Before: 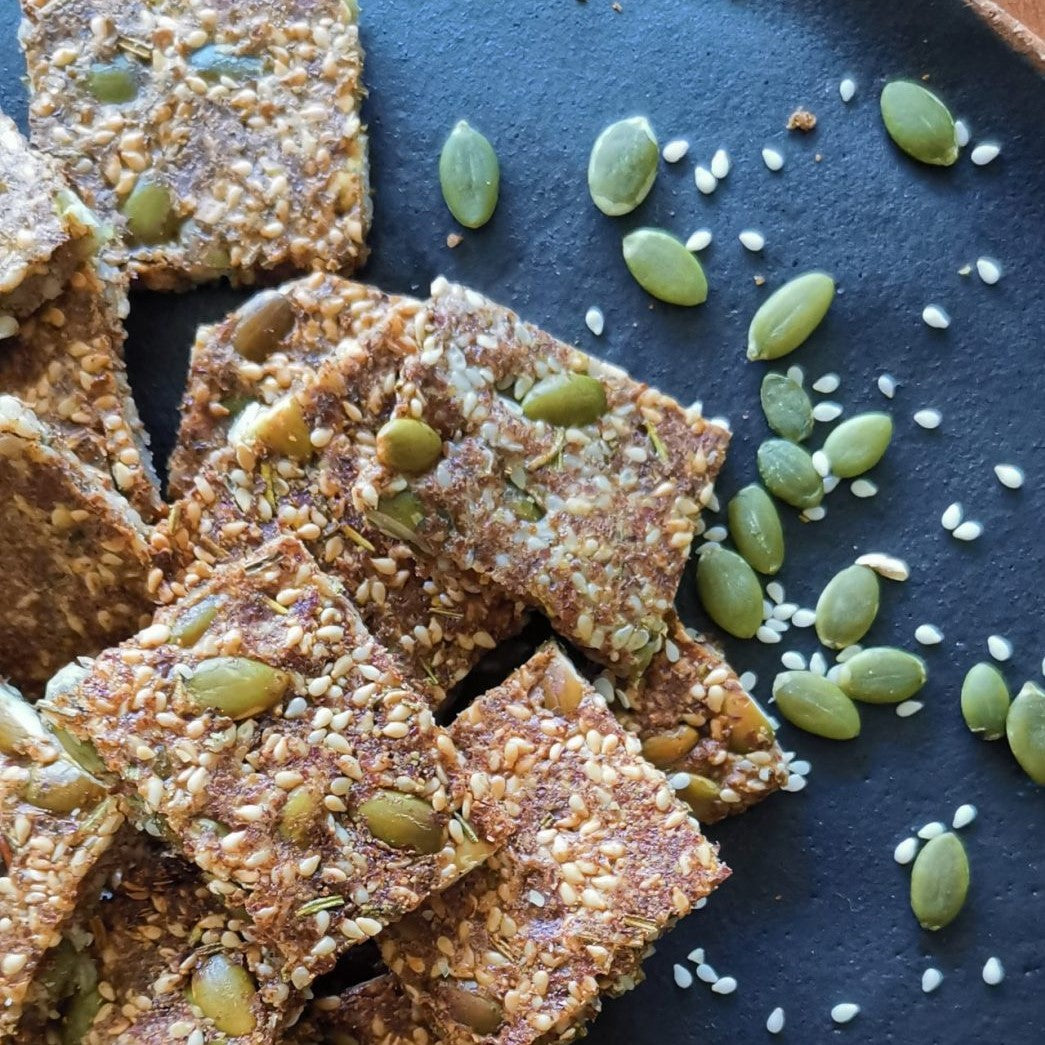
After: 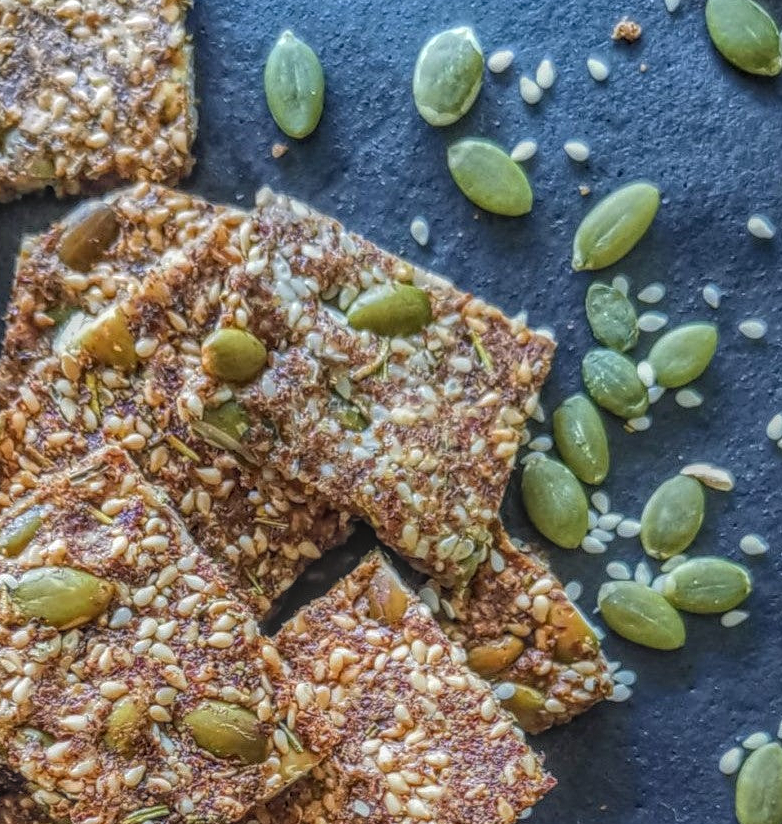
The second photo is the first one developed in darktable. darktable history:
local contrast: highlights 0%, shadows 0%, detail 200%, midtone range 0.25
crop: left 16.768%, top 8.653%, right 8.362%, bottom 12.485%
